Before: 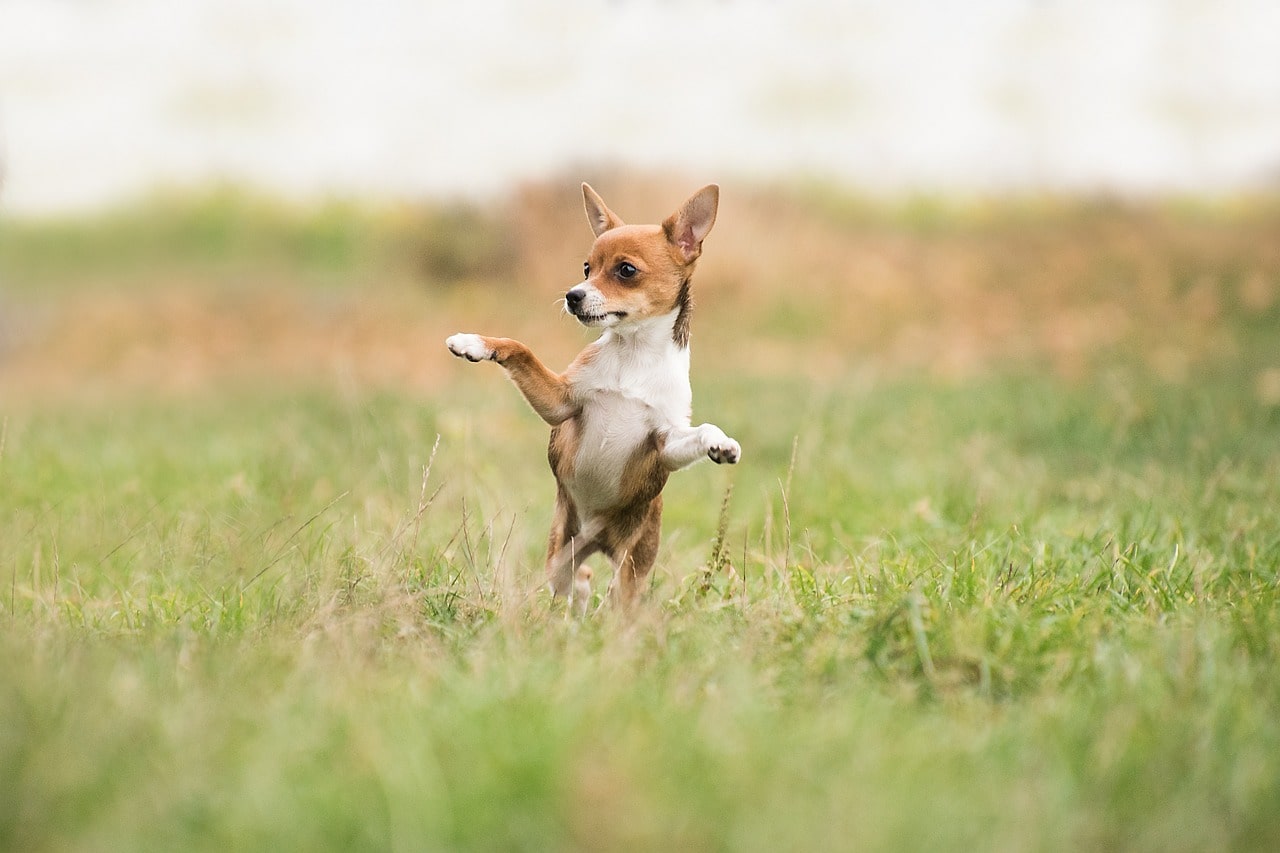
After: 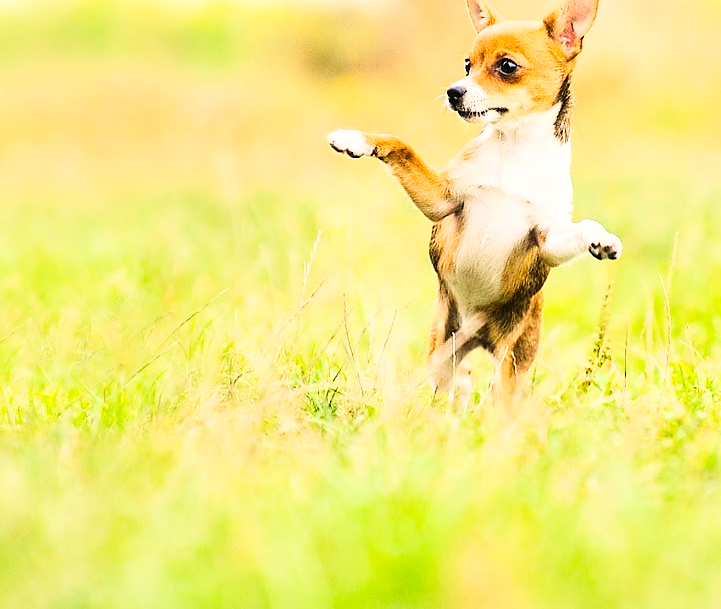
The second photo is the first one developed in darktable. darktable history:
crop: left 9.332%, top 23.97%, right 34.275%, bottom 4.613%
base curve: curves: ch0 [(0, 0.003) (0.001, 0.002) (0.006, 0.004) (0.02, 0.022) (0.048, 0.086) (0.094, 0.234) (0.162, 0.431) (0.258, 0.629) (0.385, 0.8) (0.548, 0.918) (0.751, 0.988) (1, 1)]
color balance rgb: perceptual saturation grading › global saturation 29.53%
sharpen: radius 1.583, amount 0.376, threshold 1.644
tone curve: curves: ch0 [(0, 0) (0.227, 0.17) (0.766, 0.774) (1, 1)]; ch1 [(0, 0) (0.114, 0.127) (0.437, 0.452) (0.498, 0.495) (0.579, 0.602) (1, 1)]; ch2 [(0, 0) (0.233, 0.259) (0.493, 0.492) (0.568, 0.596) (1, 1)], preserve colors none
